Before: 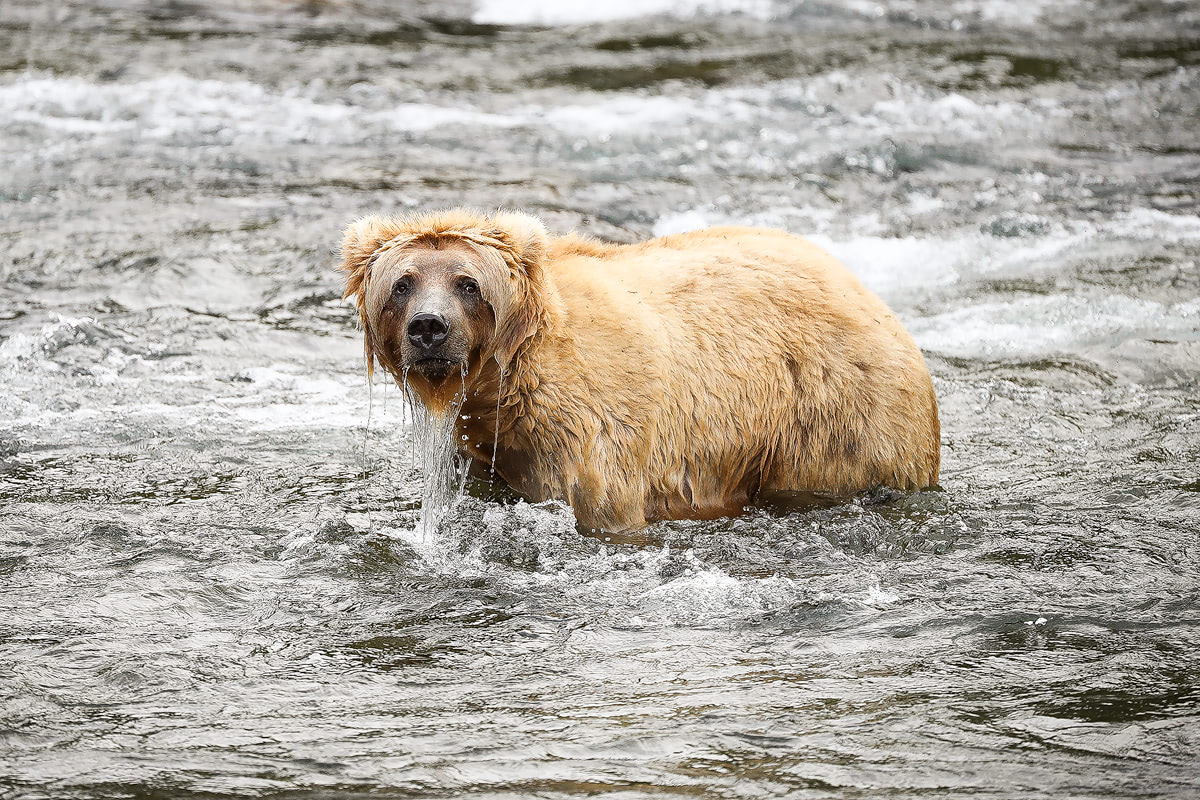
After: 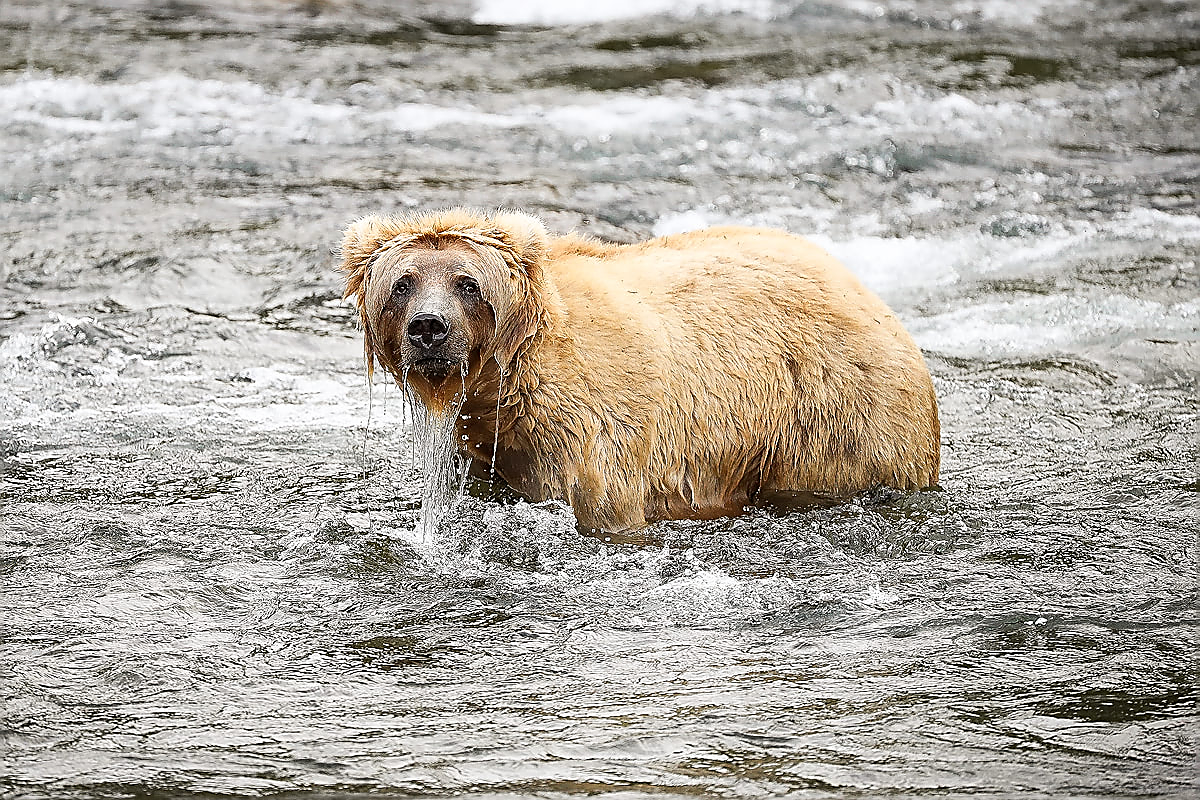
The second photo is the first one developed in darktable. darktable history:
sharpen: radius 1.426, amount 1.248, threshold 0.613
